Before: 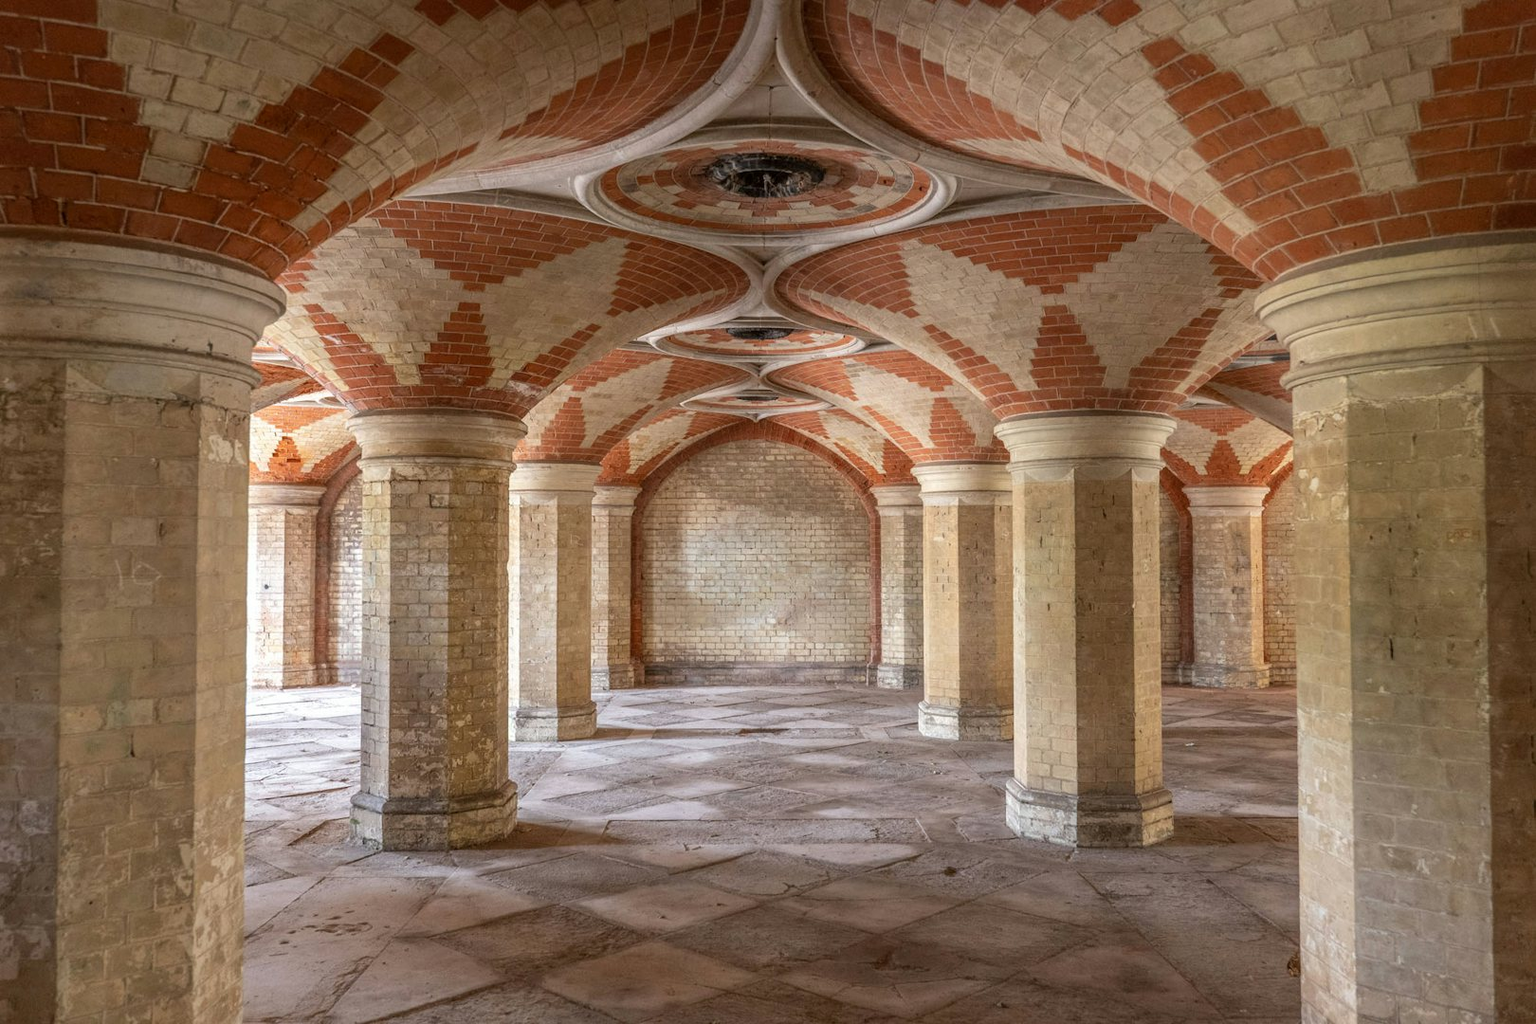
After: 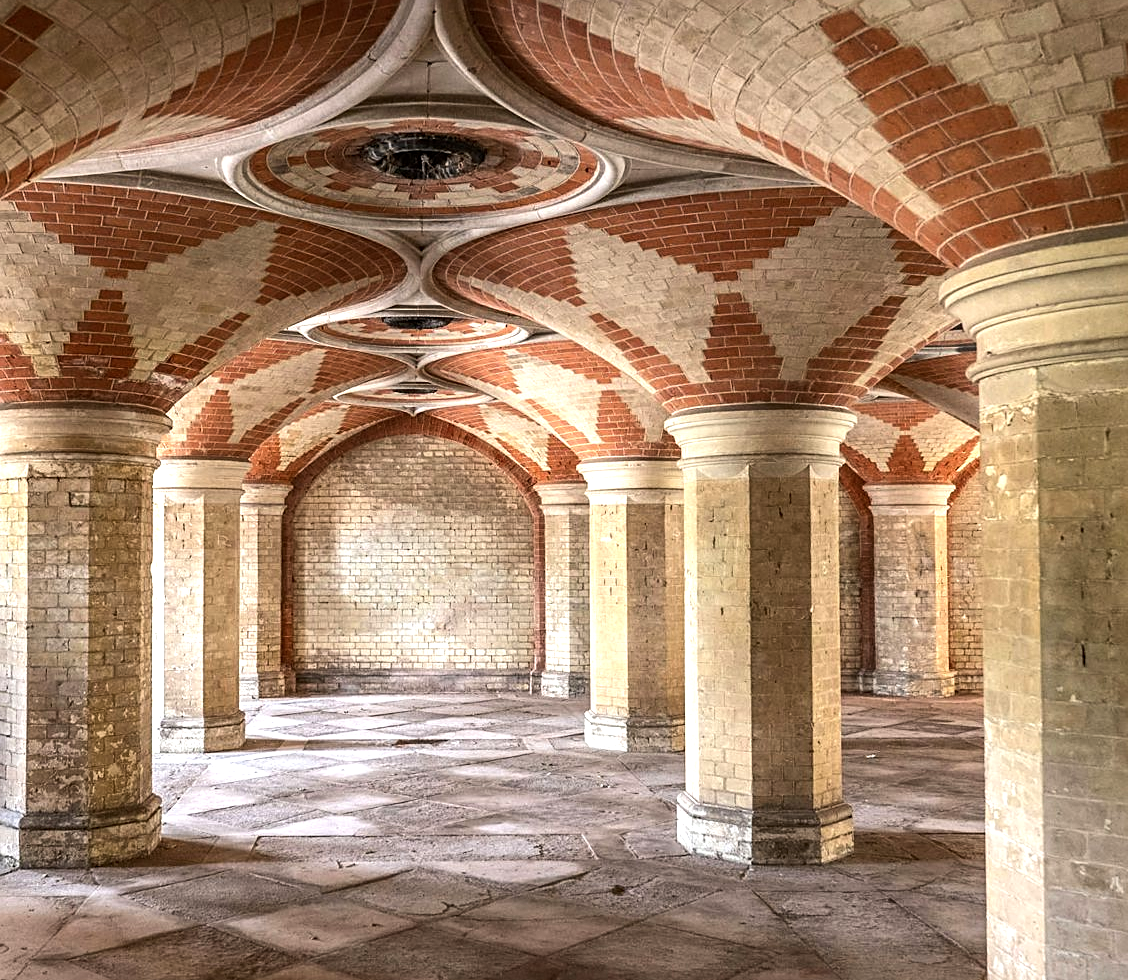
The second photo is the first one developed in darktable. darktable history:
exposure: exposure 0.225 EV, compensate highlight preservation false
tone equalizer: -8 EV -0.79 EV, -7 EV -0.682 EV, -6 EV -0.584 EV, -5 EV -0.408 EV, -3 EV 0.384 EV, -2 EV 0.6 EV, -1 EV 0.685 EV, +0 EV 0.739 EV, edges refinement/feathering 500, mask exposure compensation -1.57 EV, preserve details no
crop and rotate: left 23.712%, top 2.768%, right 6.653%, bottom 6.476%
sharpen: amount 0.497
